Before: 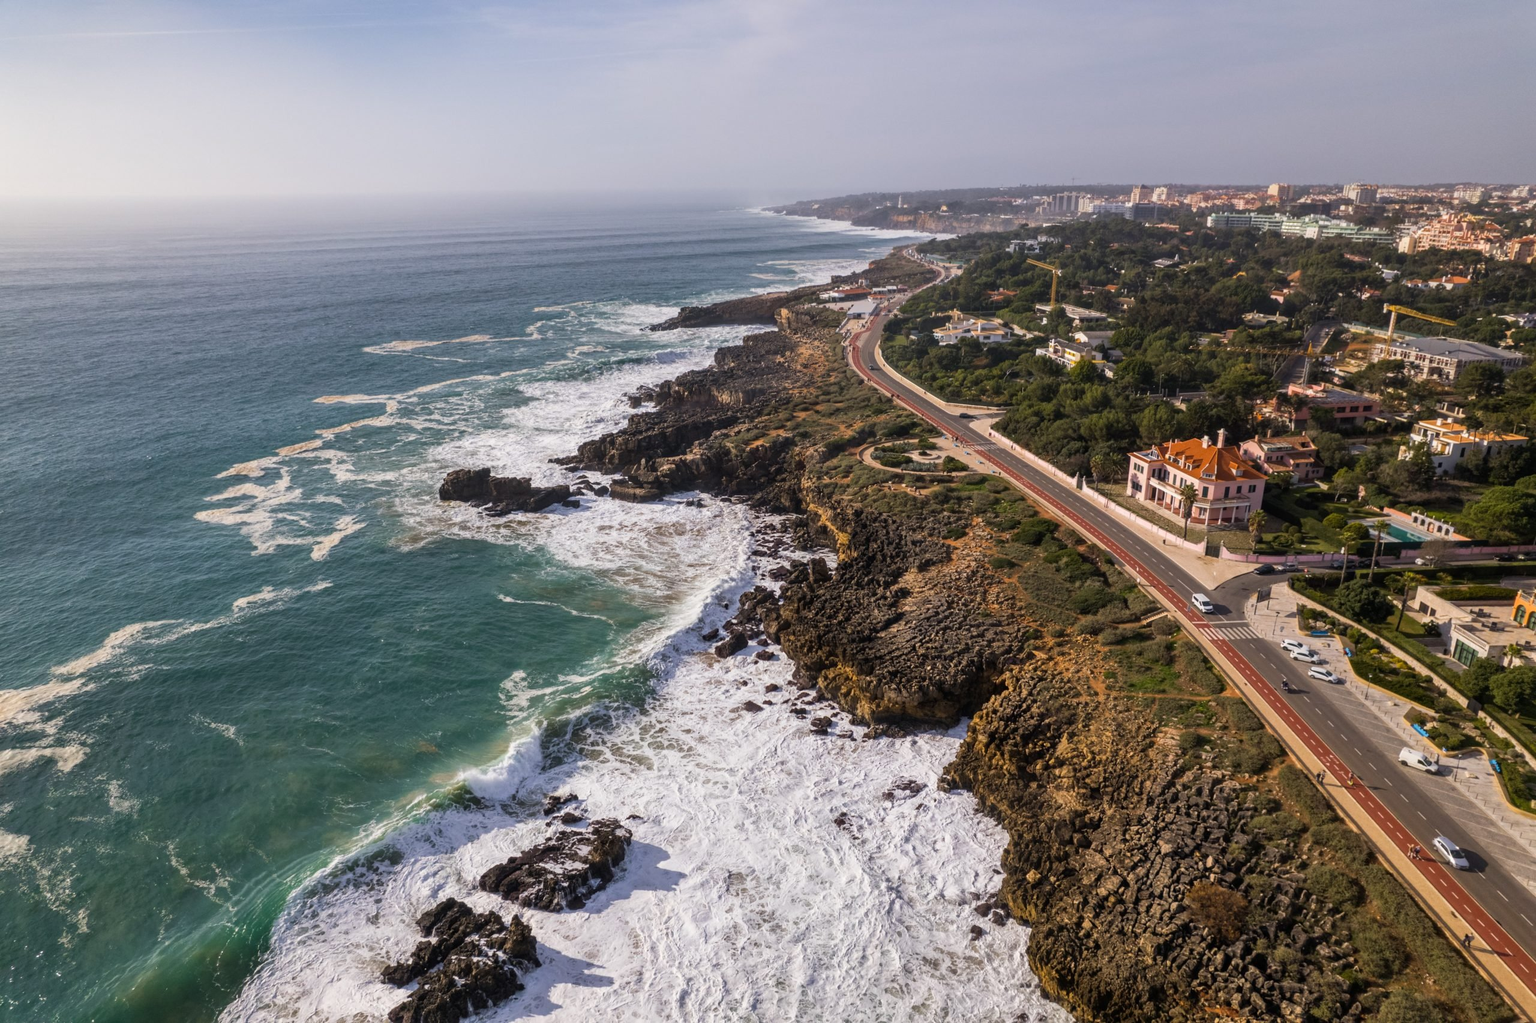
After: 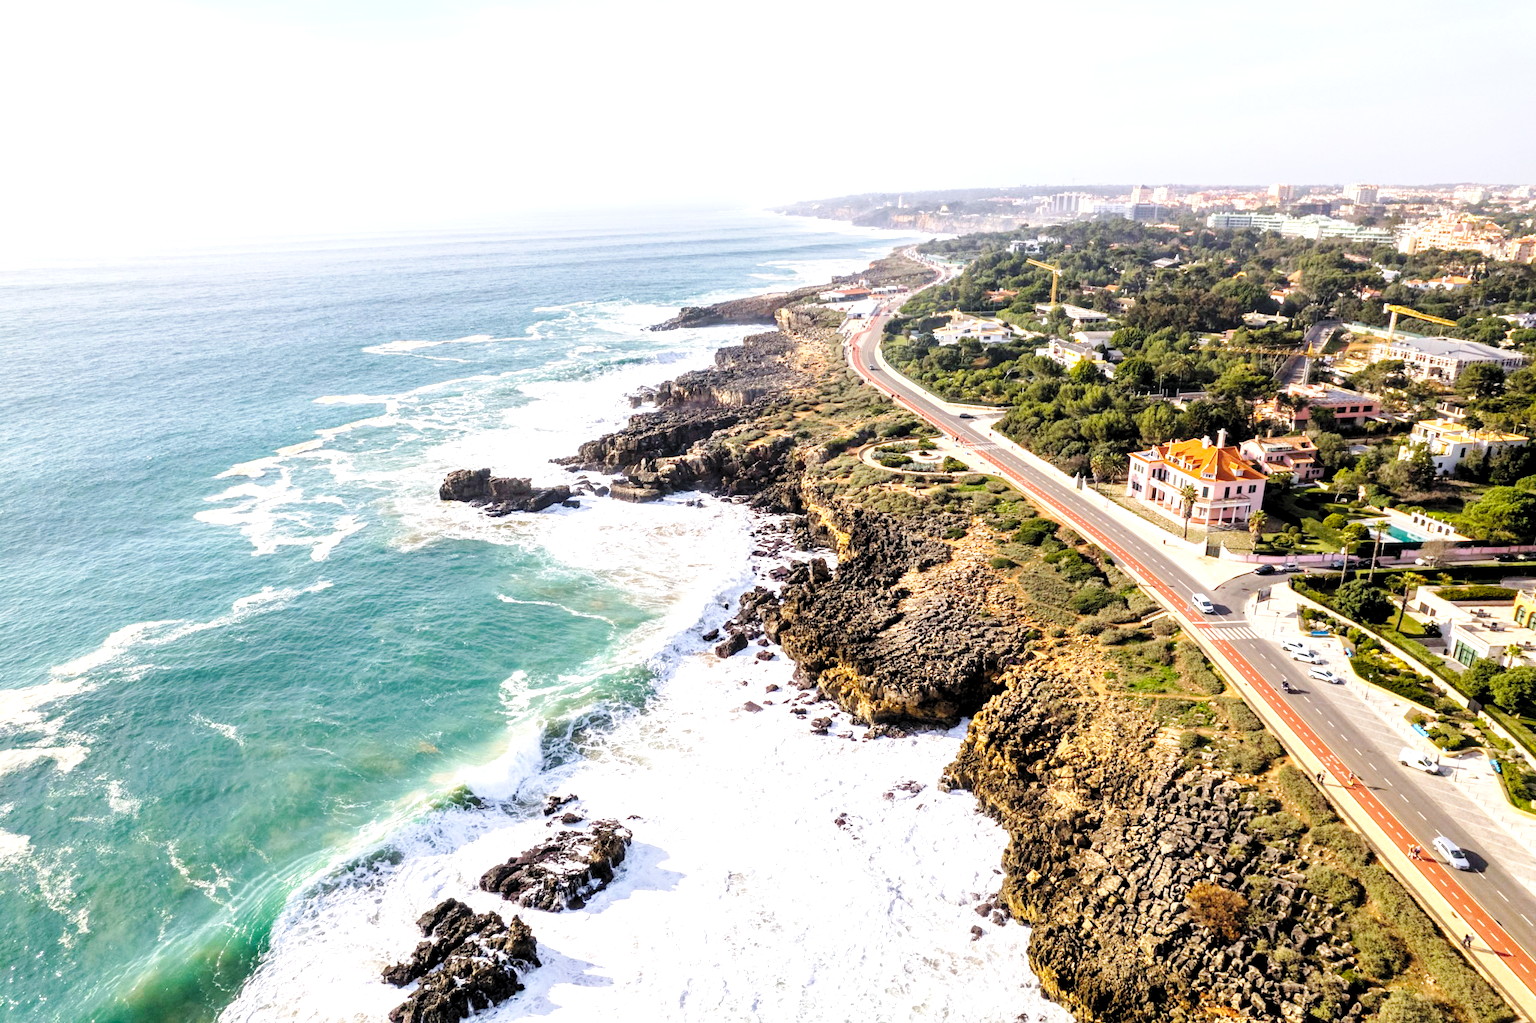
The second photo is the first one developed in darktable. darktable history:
white balance: red 0.978, blue 0.999
base curve: curves: ch0 [(0, 0) (0.036, 0.025) (0.121, 0.166) (0.206, 0.329) (0.605, 0.79) (1, 1)], preserve colors none
exposure: exposure 1.25 EV, compensate exposure bias true, compensate highlight preservation false
rgb levels: levels [[0.013, 0.434, 0.89], [0, 0.5, 1], [0, 0.5, 1]]
